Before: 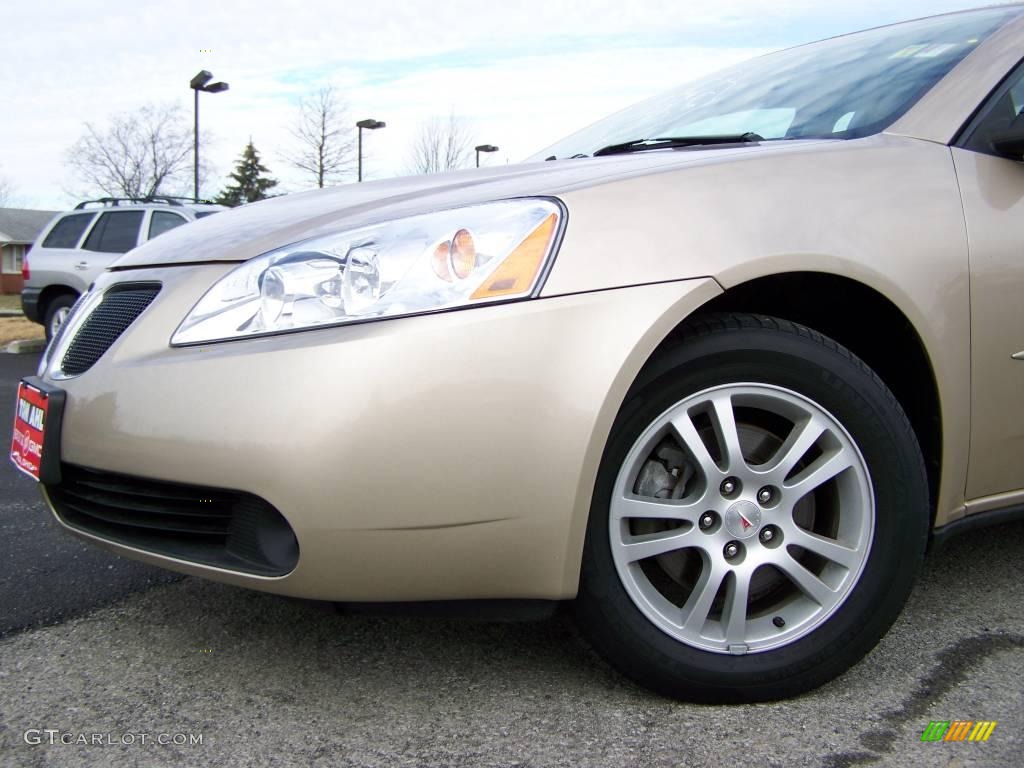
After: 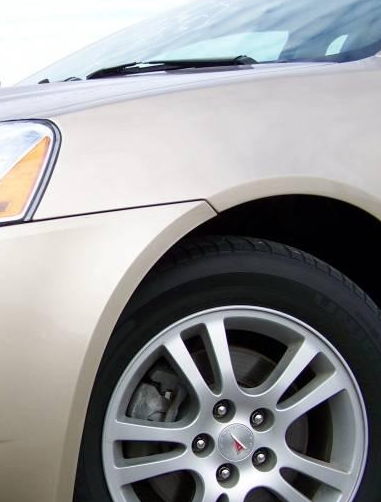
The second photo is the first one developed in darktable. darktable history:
exposure: compensate highlight preservation false
color calibration: illuminant same as pipeline (D50), adaptation XYZ, x 0.347, y 0.358, temperature 5016.44 K
crop and rotate: left 49.566%, top 10.085%, right 13.188%, bottom 24.526%
